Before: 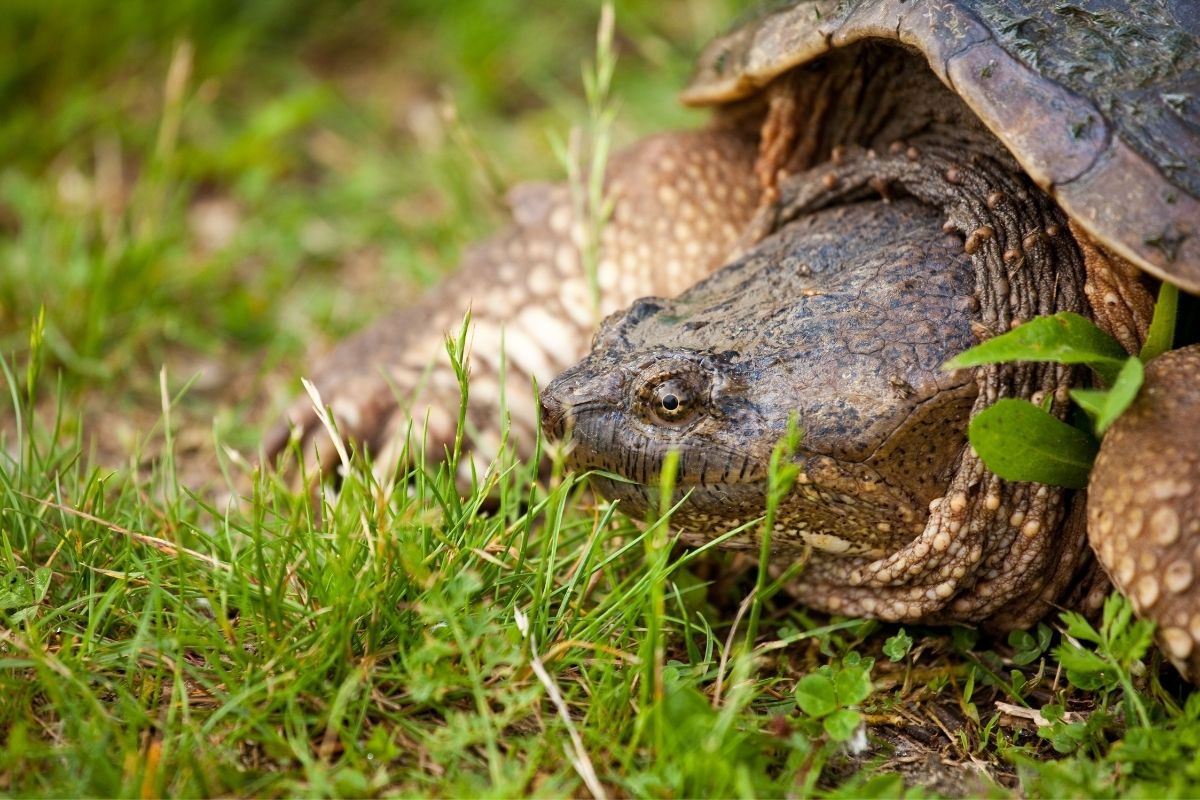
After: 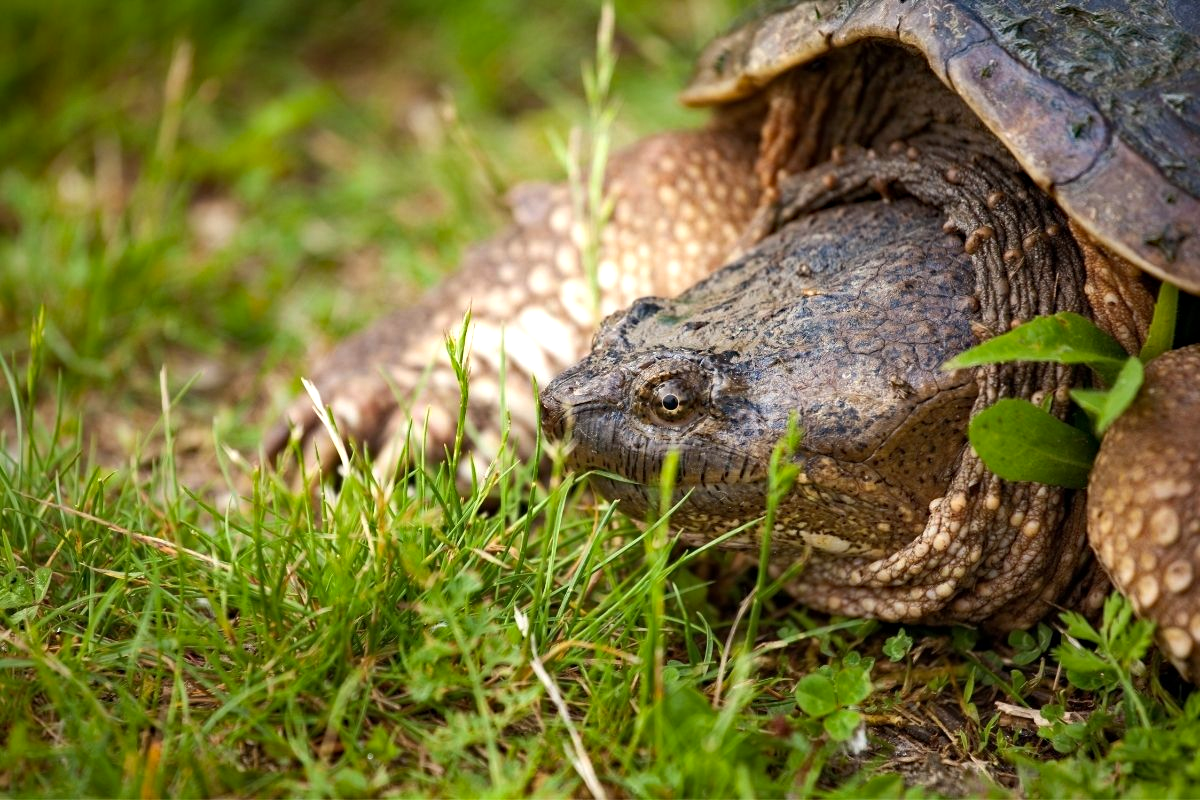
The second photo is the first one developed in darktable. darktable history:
haze removal: compatibility mode true, adaptive false
tone equalizer: -8 EV -0.001 EV, -7 EV 0.001 EV, -6 EV -0.002 EV, -5 EV -0.003 EV, -4 EV -0.062 EV, -3 EV -0.222 EV, -2 EV -0.267 EV, -1 EV 0.105 EV, +0 EV 0.303 EV
